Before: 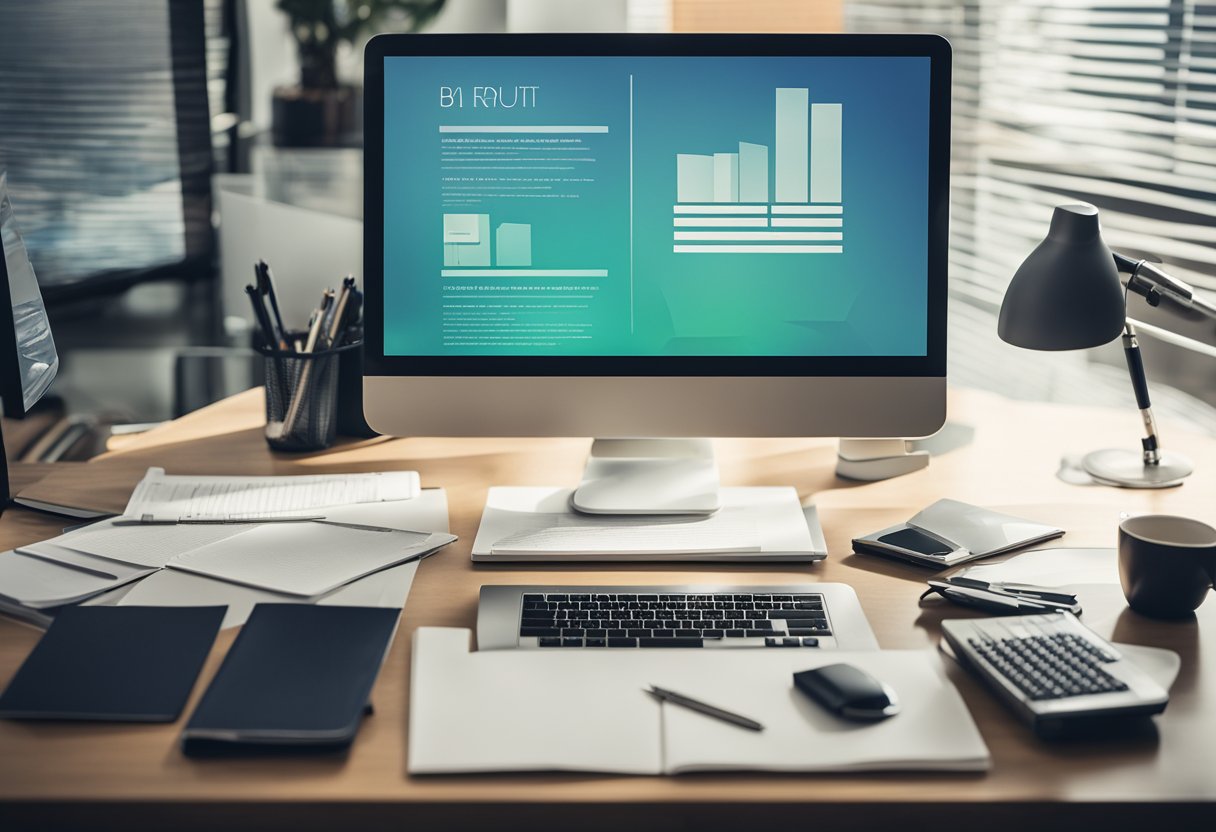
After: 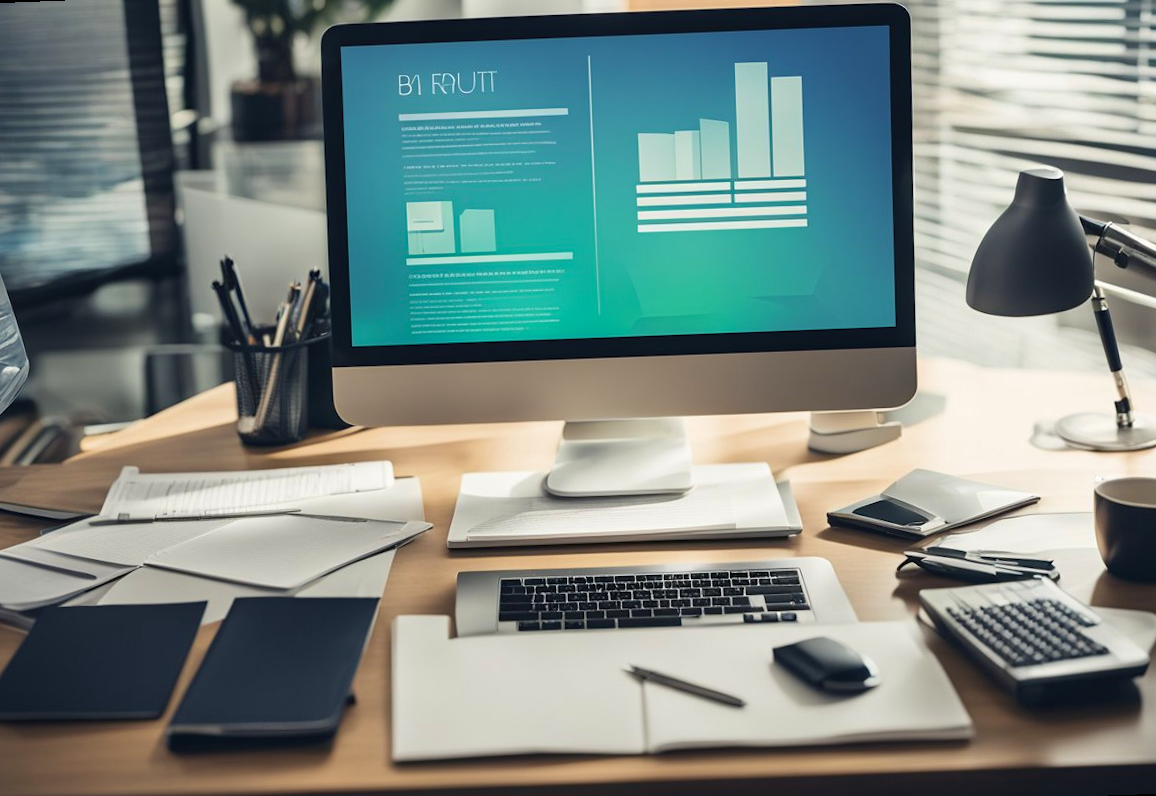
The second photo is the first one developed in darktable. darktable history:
velvia: strength 17%
rotate and perspective: rotation -2.12°, lens shift (vertical) 0.009, lens shift (horizontal) -0.008, automatic cropping original format, crop left 0.036, crop right 0.964, crop top 0.05, crop bottom 0.959
